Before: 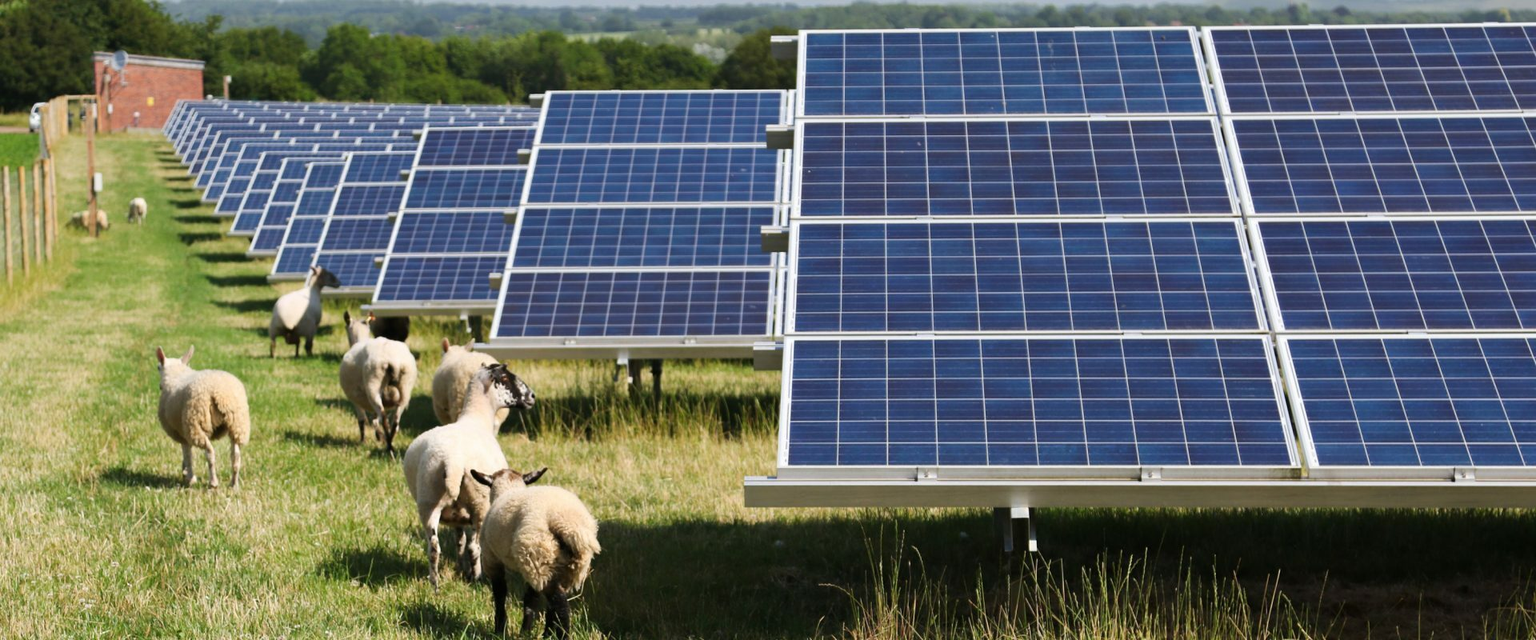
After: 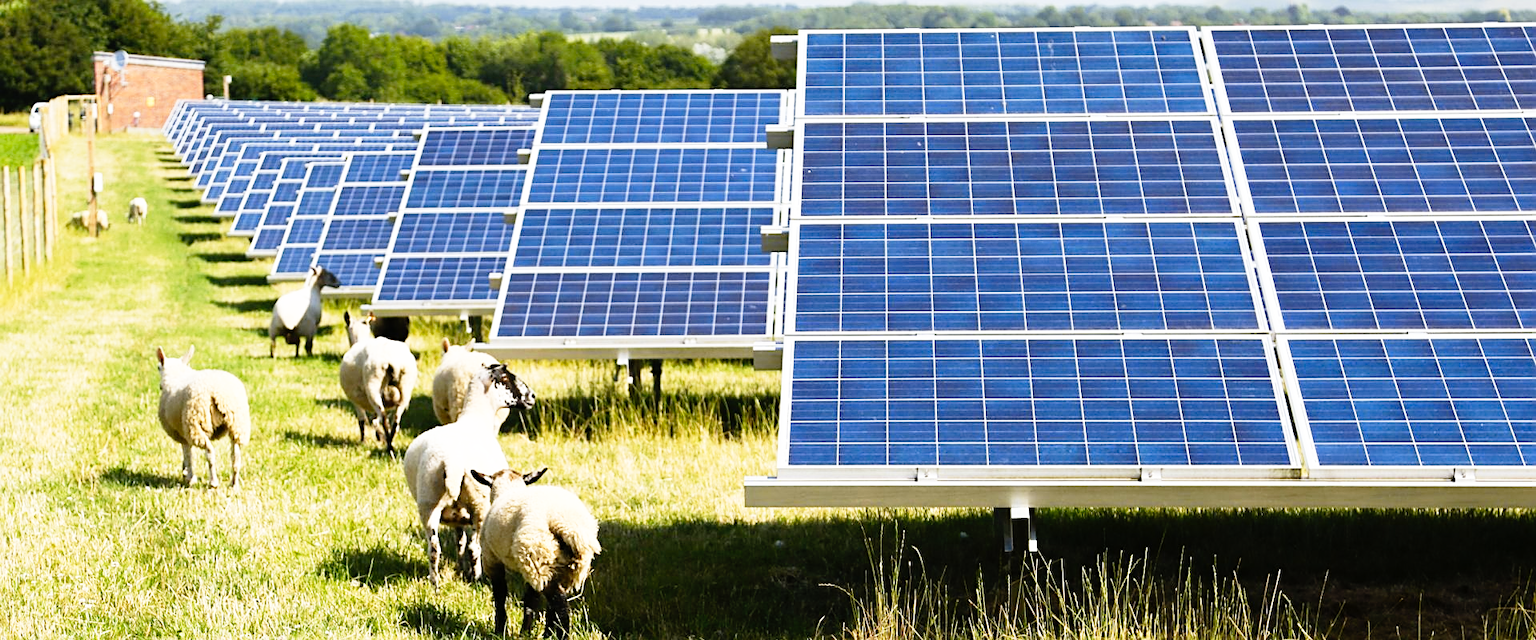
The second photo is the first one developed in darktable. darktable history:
sharpen: on, module defaults
color contrast: green-magenta contrast 0.8, blue-yellow contrast 1.1, unbound 0
base curve: curves: ch0 [(0, 0) (0.012, 0.01) (0.073, 0.168) (0.31, 0.711) (0.645, 0.957) (1, 1)], preserve colors none
